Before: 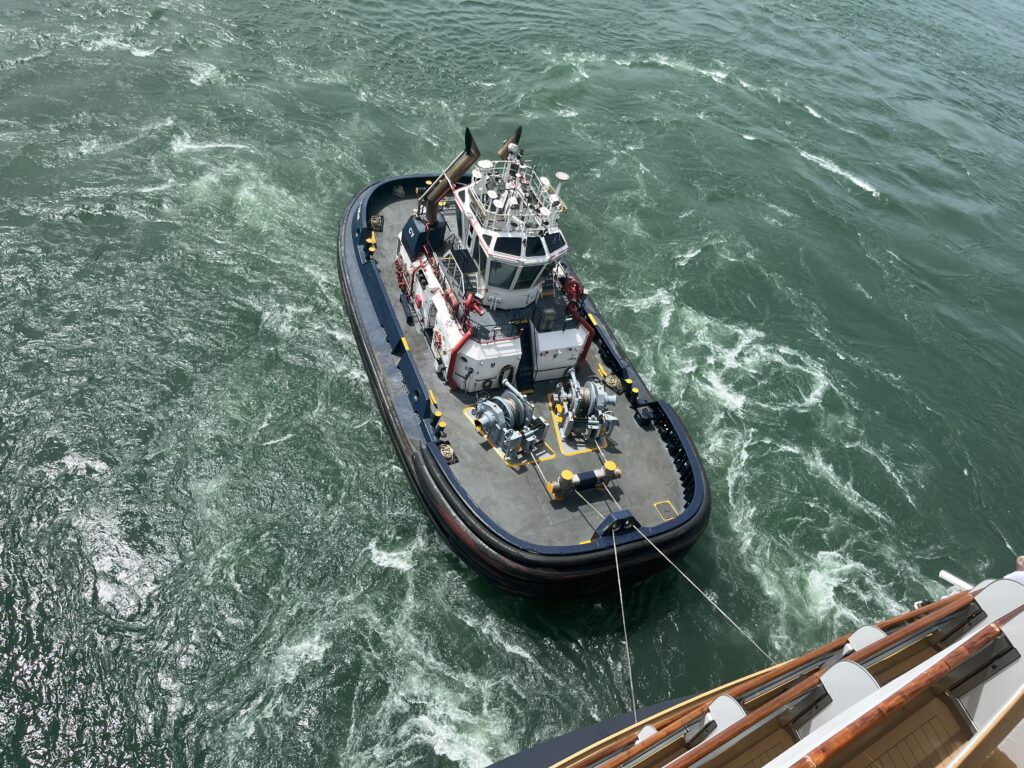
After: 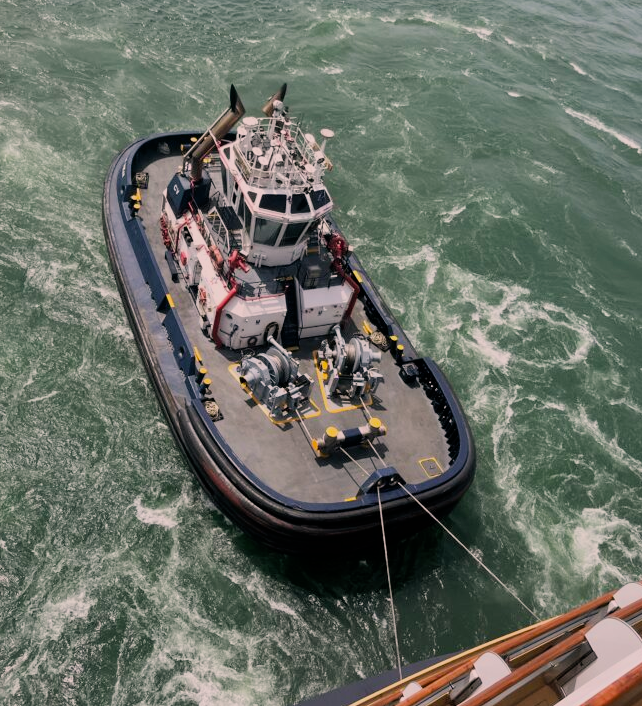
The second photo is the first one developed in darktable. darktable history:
color correction: highlights a* 12.3, highlights b* 5.56
crop and rotate: left 22.974%, top 5.626%, right 14.236%, bottom 2.328%
filmic rgb: black relative exposure -7.65 EV, white relative exposure 4.56 EV, threshold 2.98 EV, hardness 3.61, enable highlight reconstruction true
